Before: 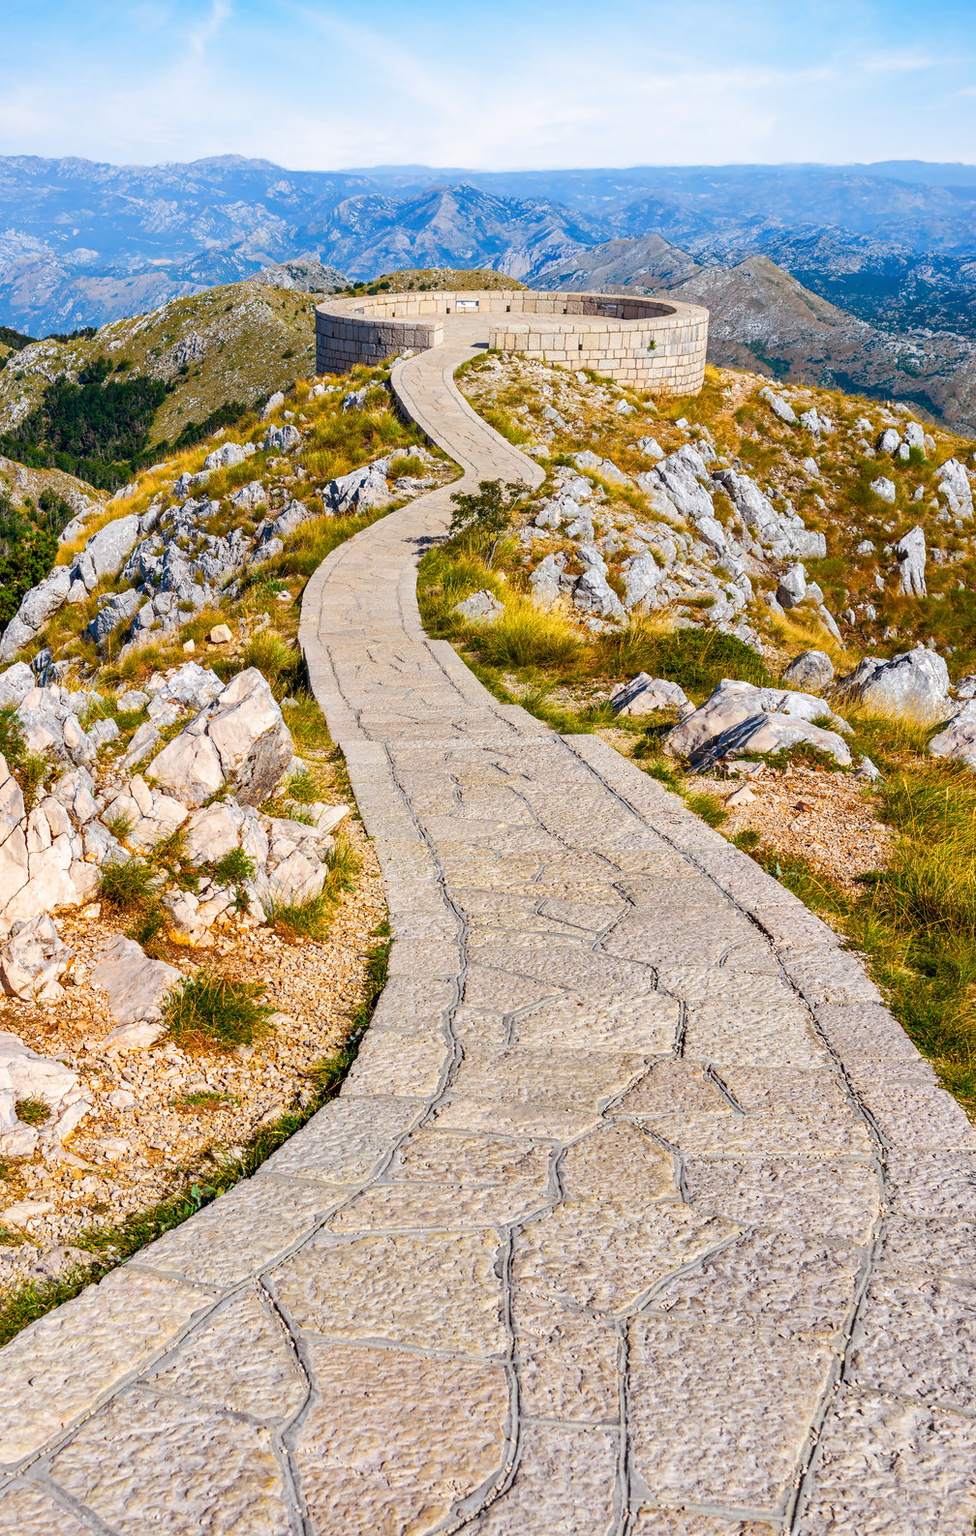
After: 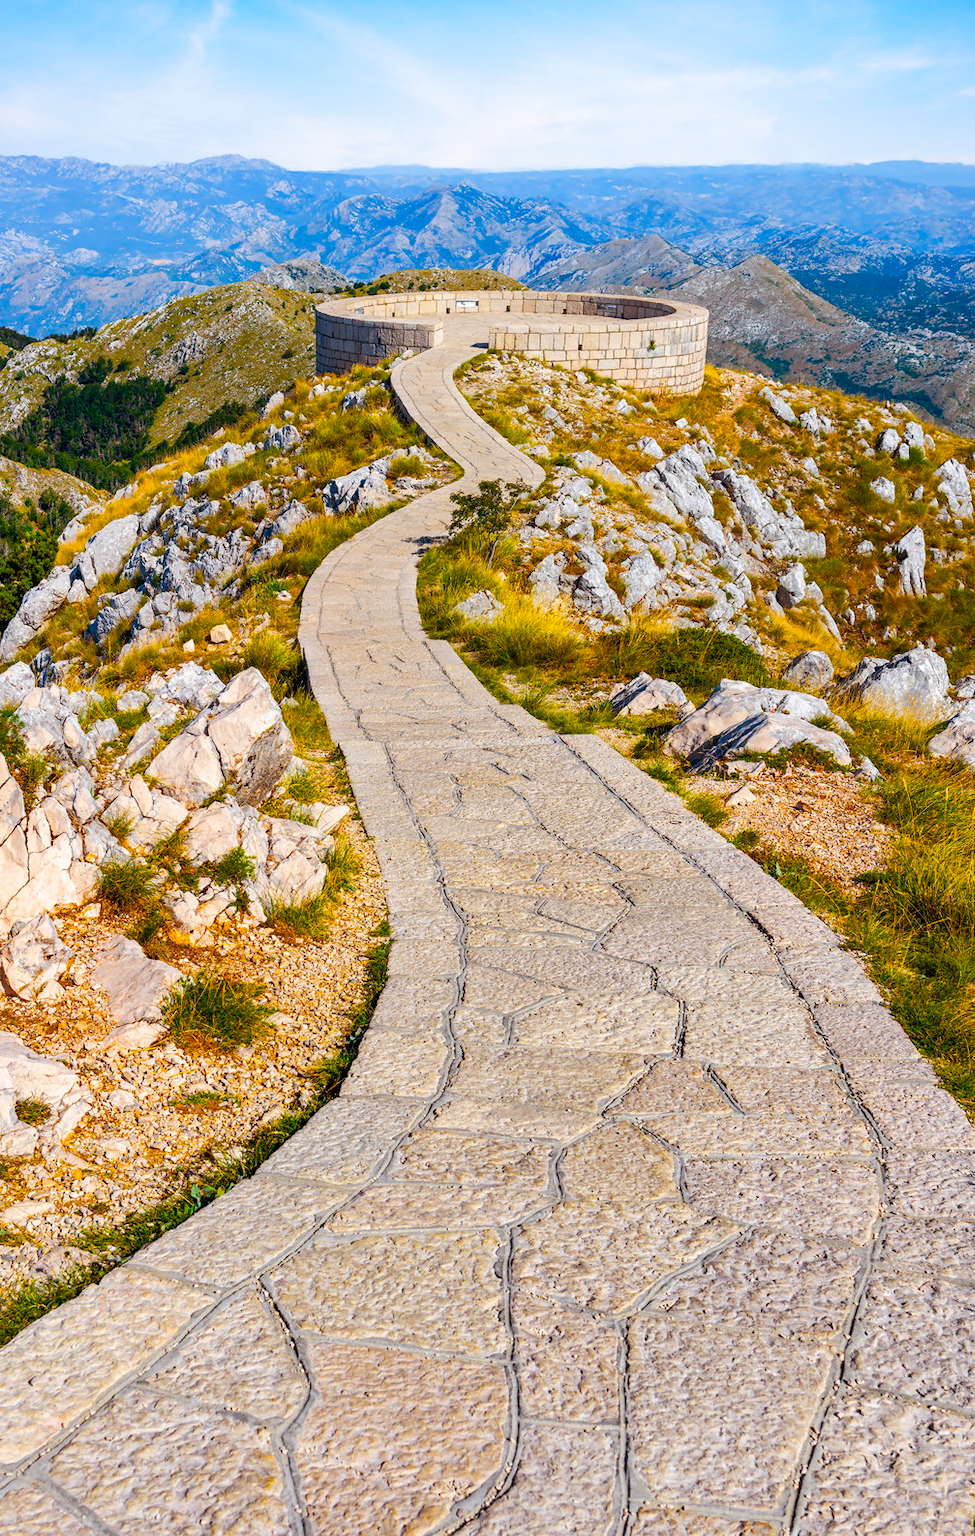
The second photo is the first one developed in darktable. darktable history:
color balance rgb: perceptual saturation grading › global saturation 19.9%
